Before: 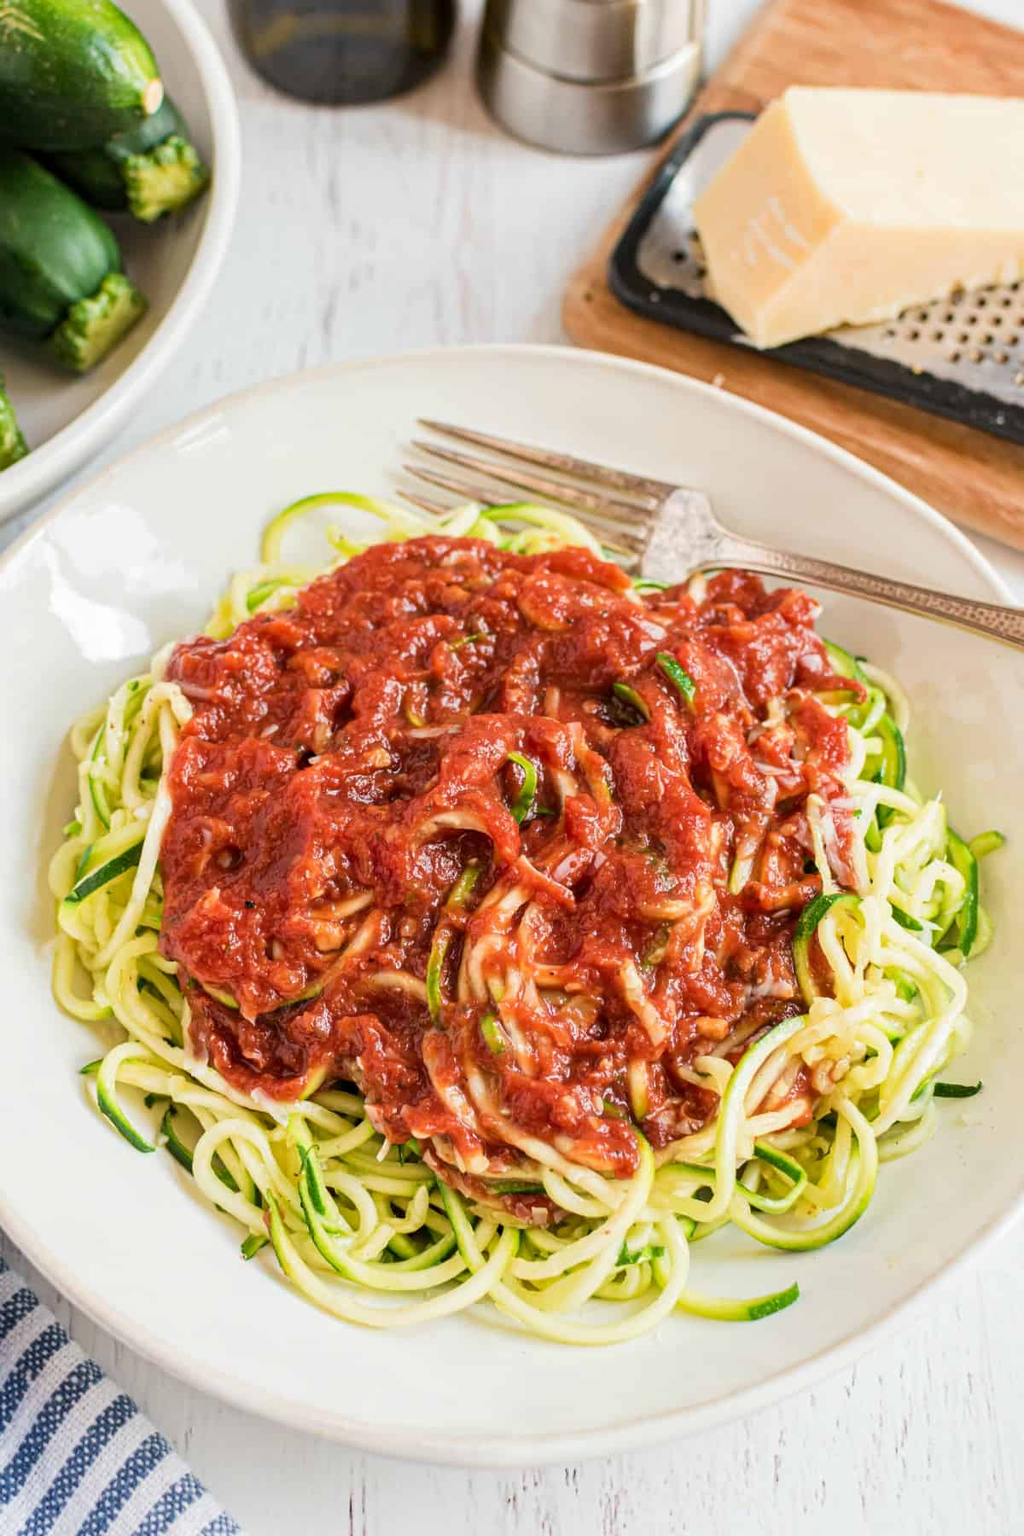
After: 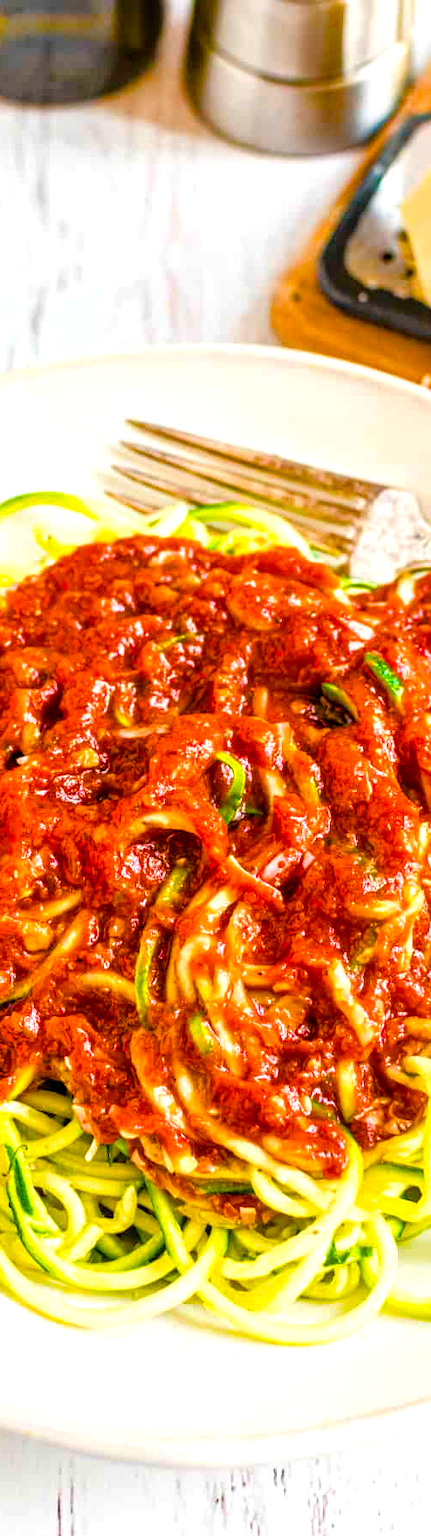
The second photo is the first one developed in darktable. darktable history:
color balance rgb: linear chroma grading › shadows 10%, linear chroma grading › highlights 10%, linear chroma grading › global chroma 15%, linear chroma grading › mid-tones 15%, perceptual saturation grading › global saturation 40%, perceptual saturation grading › highlights -25%, perceptual saturation grading › mid-tones 35%, perceptual saturation grading › shadows 35%, perceptual brilliance grading › global brilliance 11.29%, global vibrance 11.29%
crop: left 28.583%, right 29.231%
tone equalizer: -8 EV 0.001 EV, -7 EV -0.004 EV, -6 EV 0.009 EV, -5 EV 0.032 EV, -4 EV 0.276 EV, -3 EV 0.644 EV, -2 EV 0.584 EV, -1 EV 0.187 EV, +0 EV 0.024 EV
local contrast: on, module defaults
